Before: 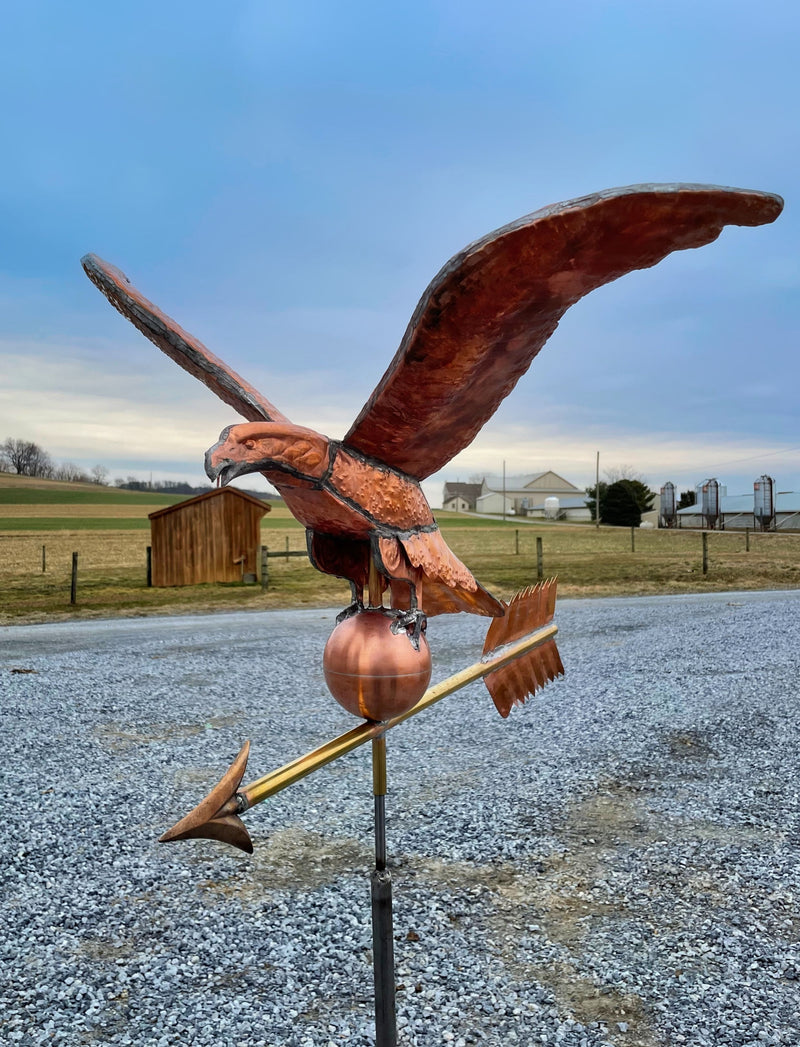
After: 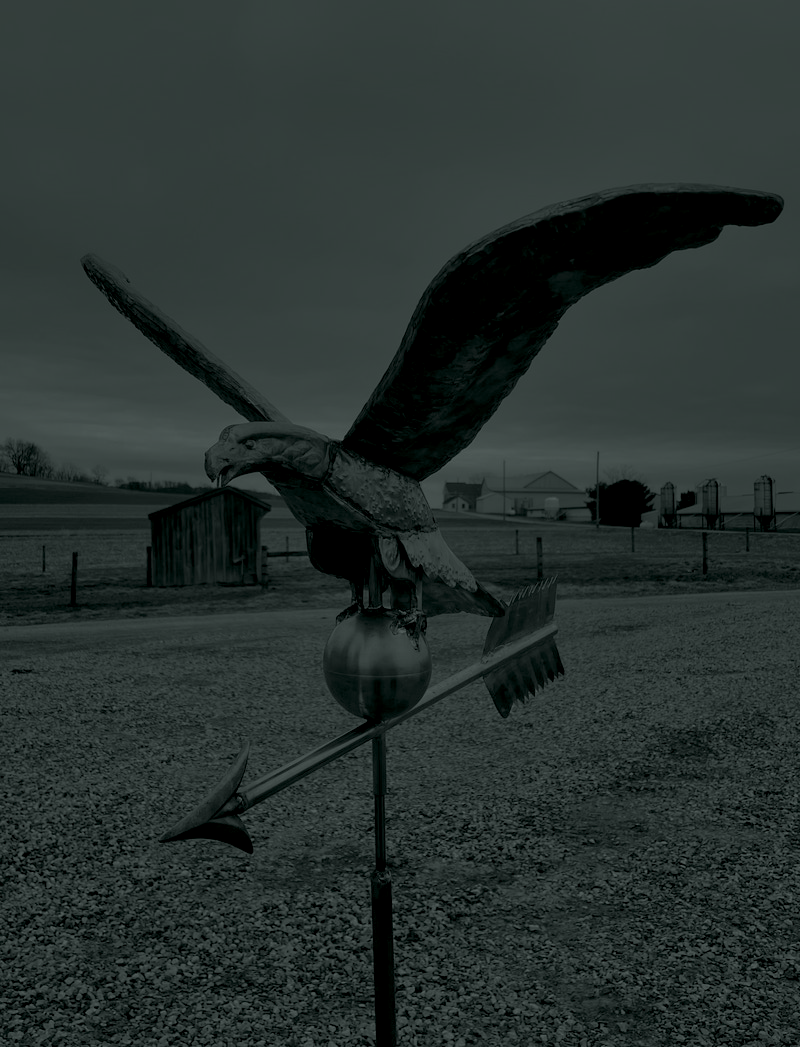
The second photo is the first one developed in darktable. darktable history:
colorize: hue 90°, saturation 19%, lightness 1.59%, version 1
local contrast: mode bilateral grid, contrast 15, coarseness 36, detail 105%, midtone range 0.2
base curve: curves: ch0 [(0, 0) (0.262, 0.32) (0.722, 0.705) (1, 1)]
